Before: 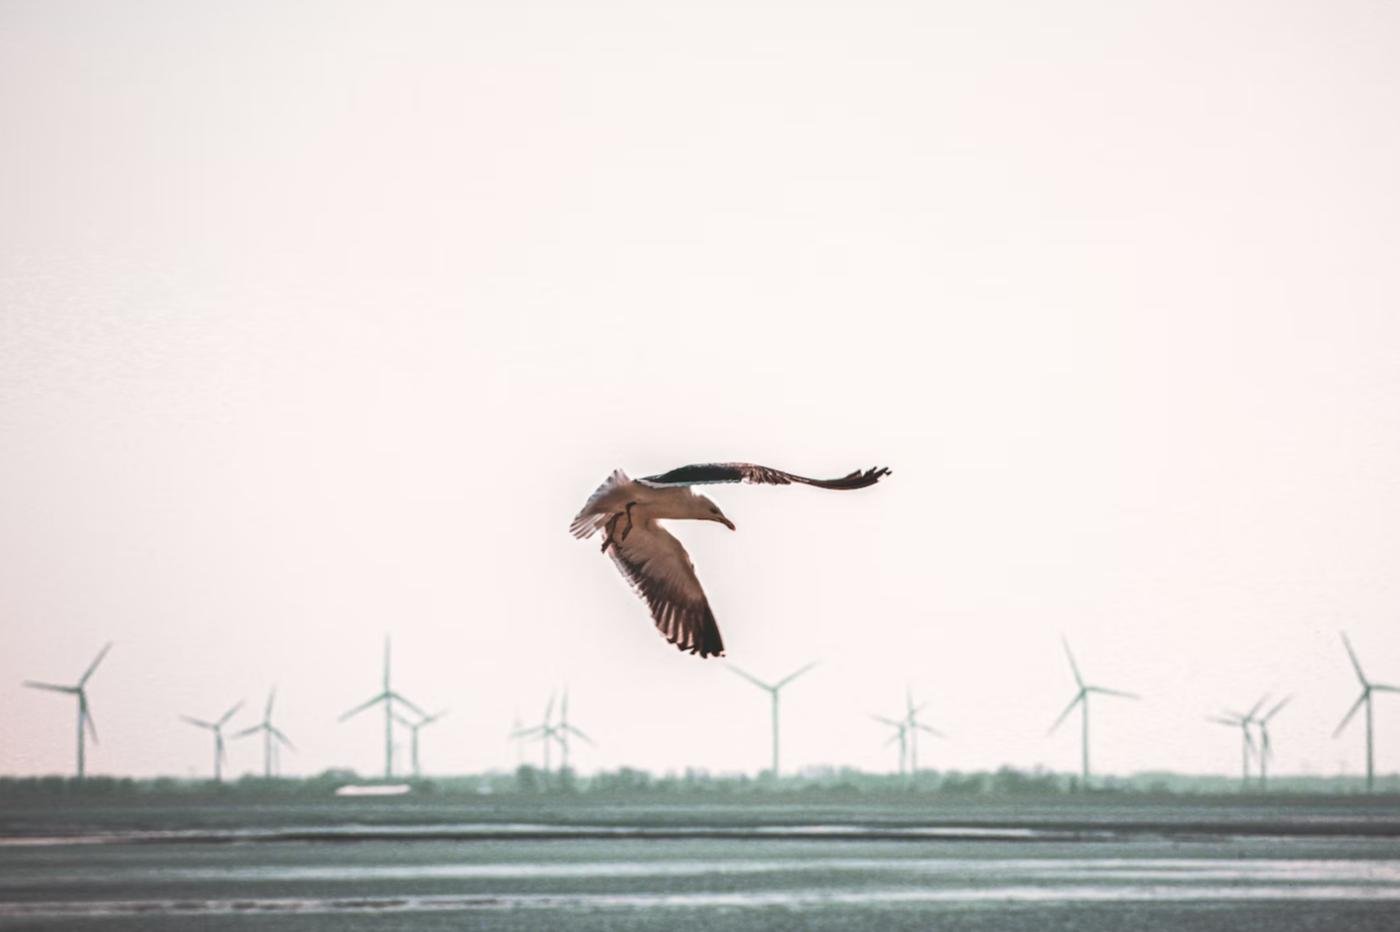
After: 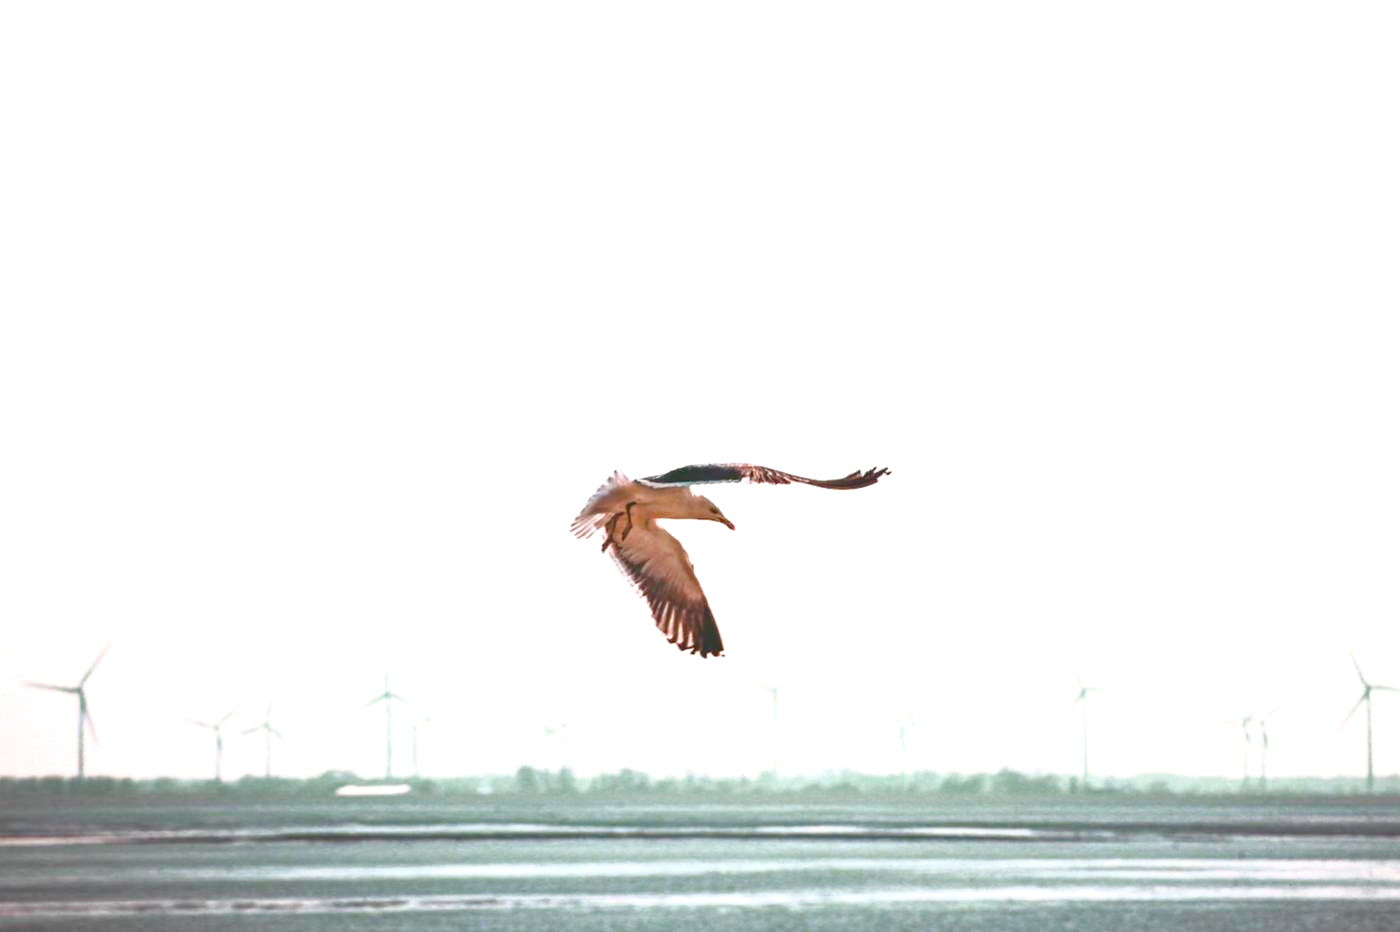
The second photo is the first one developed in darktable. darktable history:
color balance rgb: linear chroma grading › global chroma 19.13%, perceptual saturation grading › global saturation 24.668%, perceptual saturation grading › highlights -50.944%, perceptual saturation grading › mid-tones 19.398%, perceptual saturation grading › shadows 60.434%
contrast brightness saturation: brightness 0.152
tone curve: curves: ch0 [(0, 0) (0.003, 0.004) (0.011, 0.008) (0.025, 0.012) (0.044, 0.02) (0.069, 0.028) (0.1, 0.034) (0.136, 0.059) (0.177, 0.1) (0.224, 0.151) (0.277, 0.203) (0.335, 0.266) (0.399, 0.344) (0.468, 0.414) (0.543, 0.507) (0.623, 0.602) (0.709, 0.704) (0.801, 0.804) (0.898, 0.927) (1, 1)], color space Lab, independent channels, preserve colors none
exposure: exposure 0.602 EV, compensate highlight preservation false
